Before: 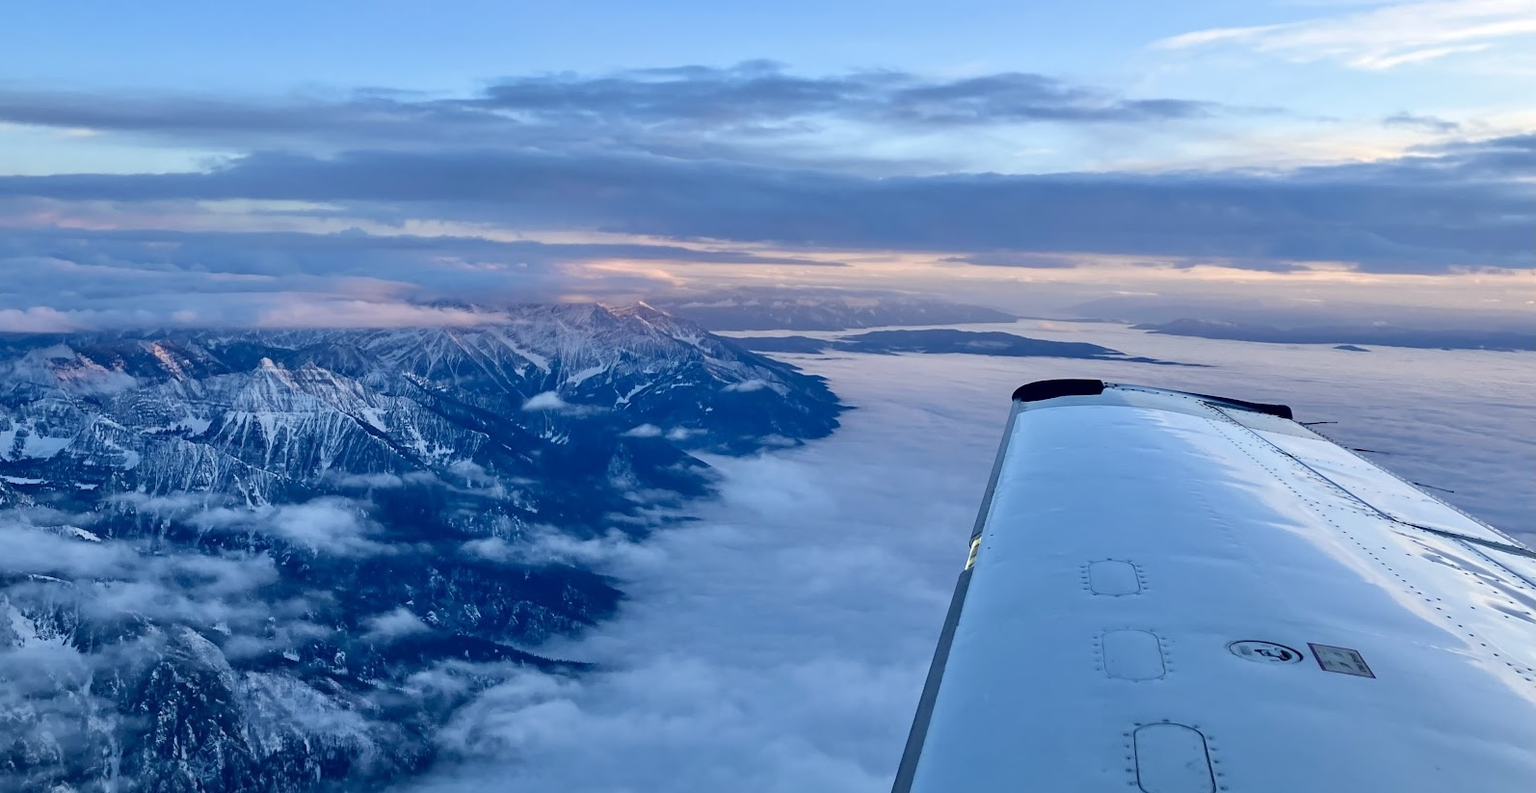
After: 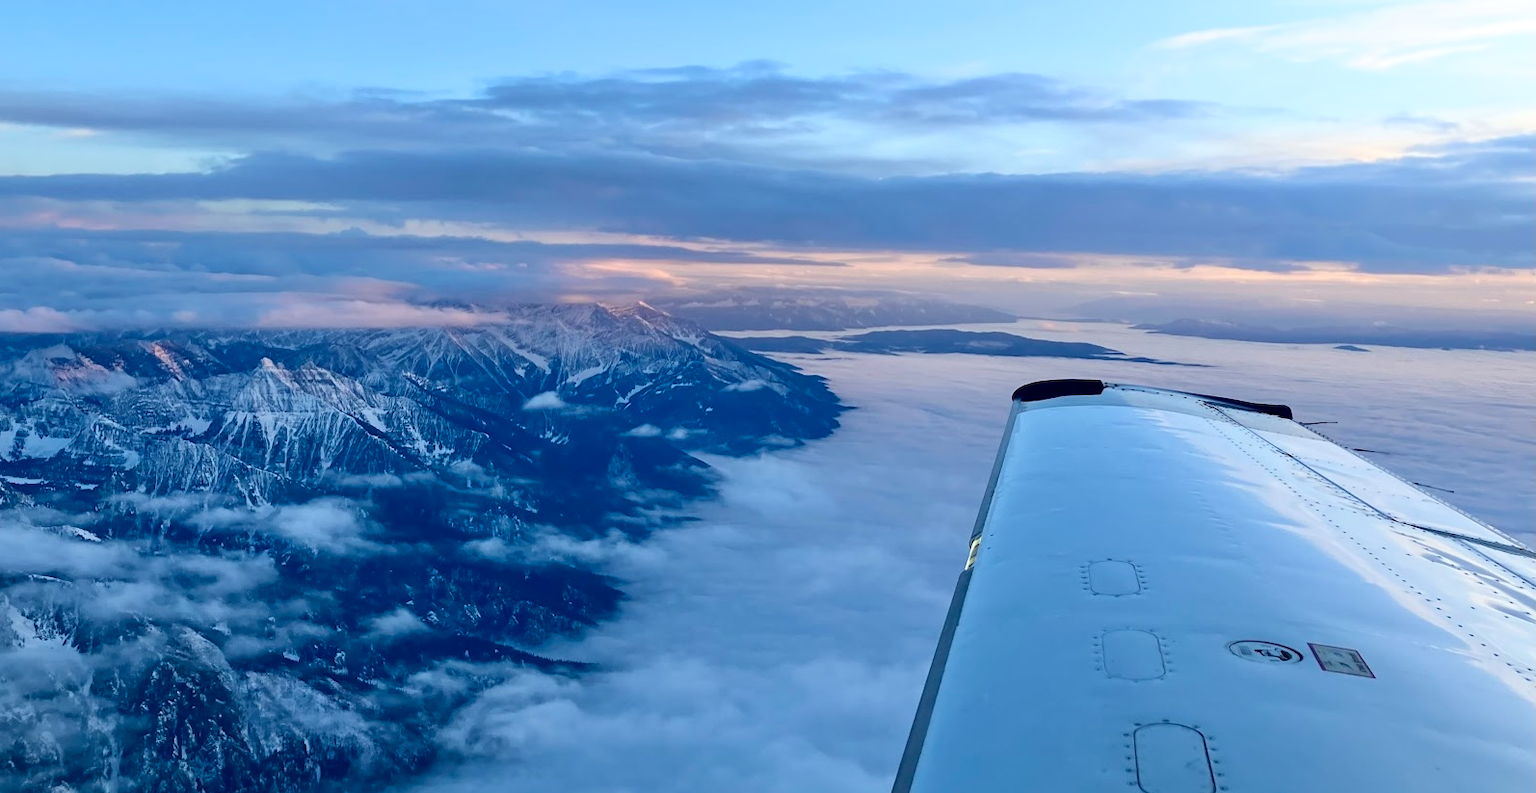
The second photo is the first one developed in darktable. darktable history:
shadows and highlights: shadows -42.04, highlights 63.07, soften with gaussian
